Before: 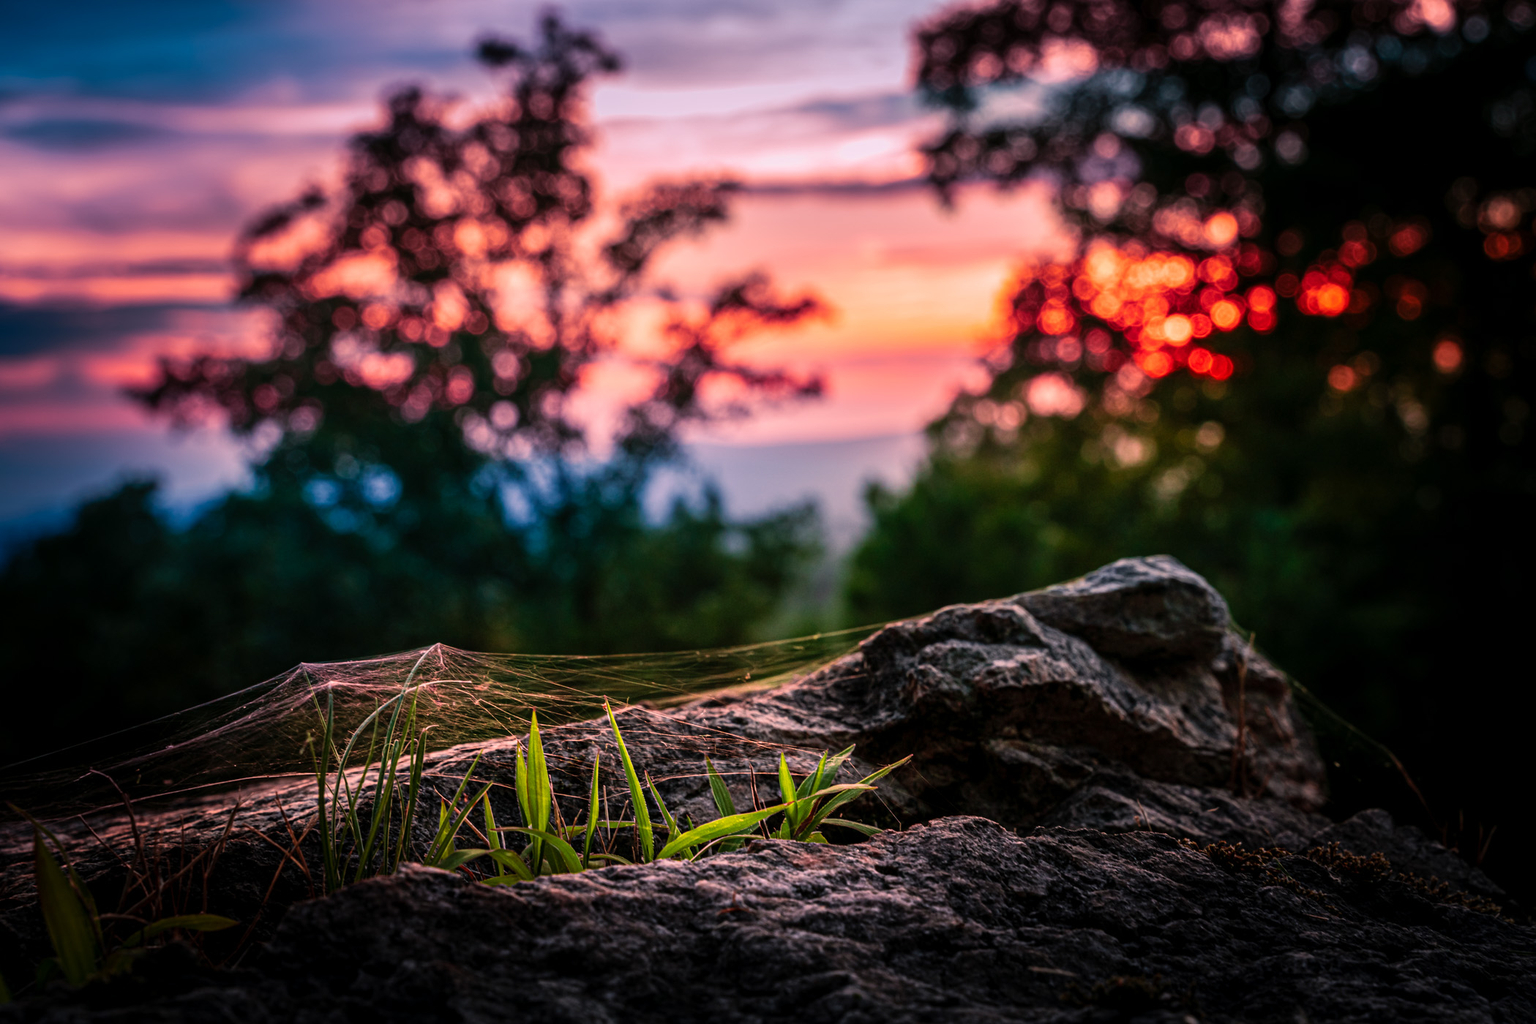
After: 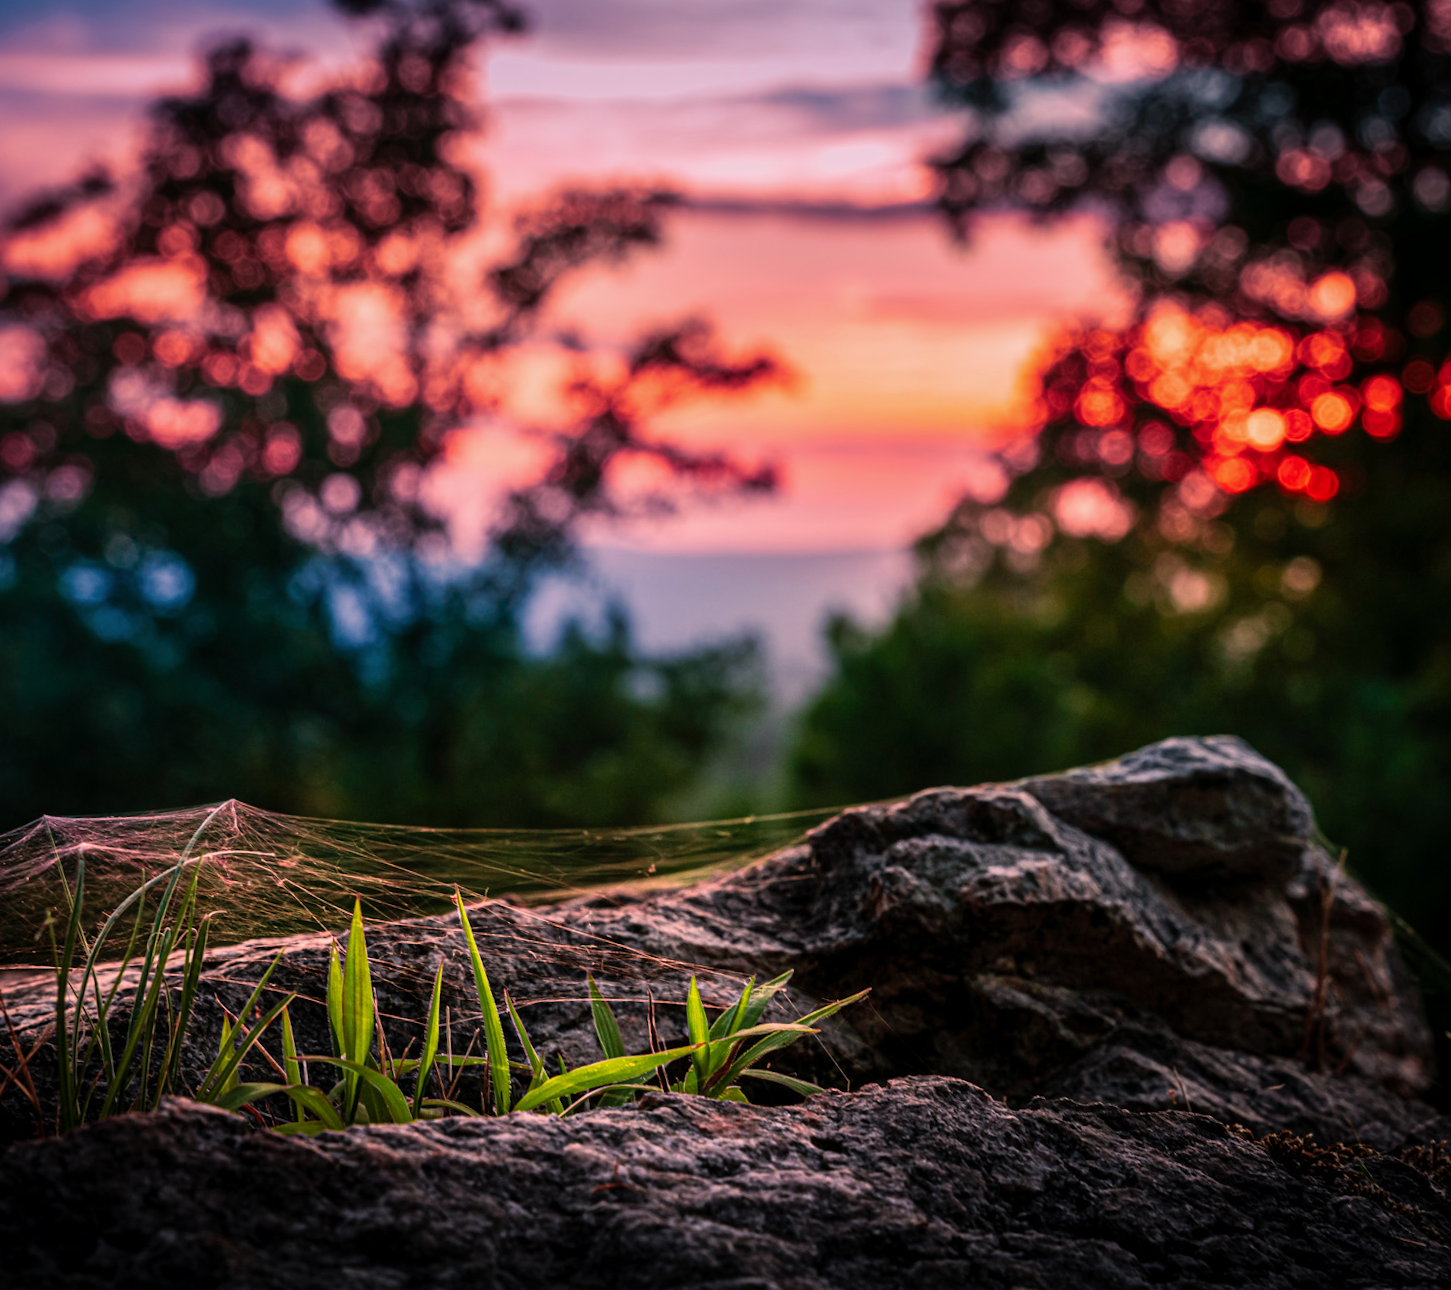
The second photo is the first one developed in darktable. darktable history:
crop and rotate: angle -3.27°, left 14.277%, top 0.028%, right 10.766%, bottom 0.028%
graduated density: density 0.38 EV, hardness 21%, rotation -6.11°, saturation 32%
